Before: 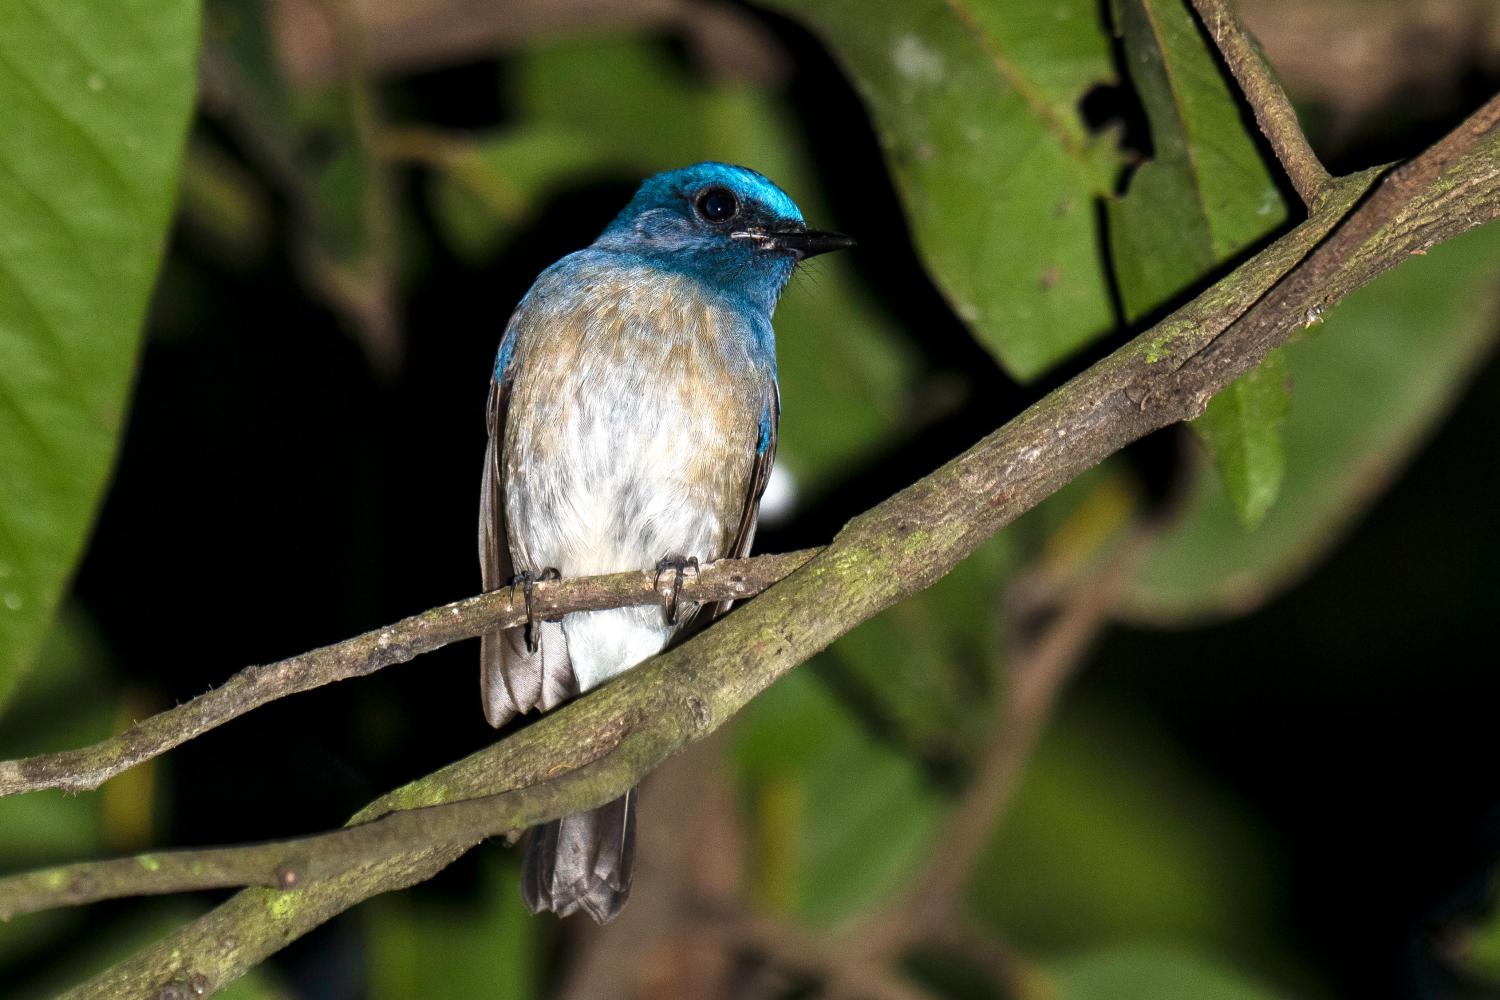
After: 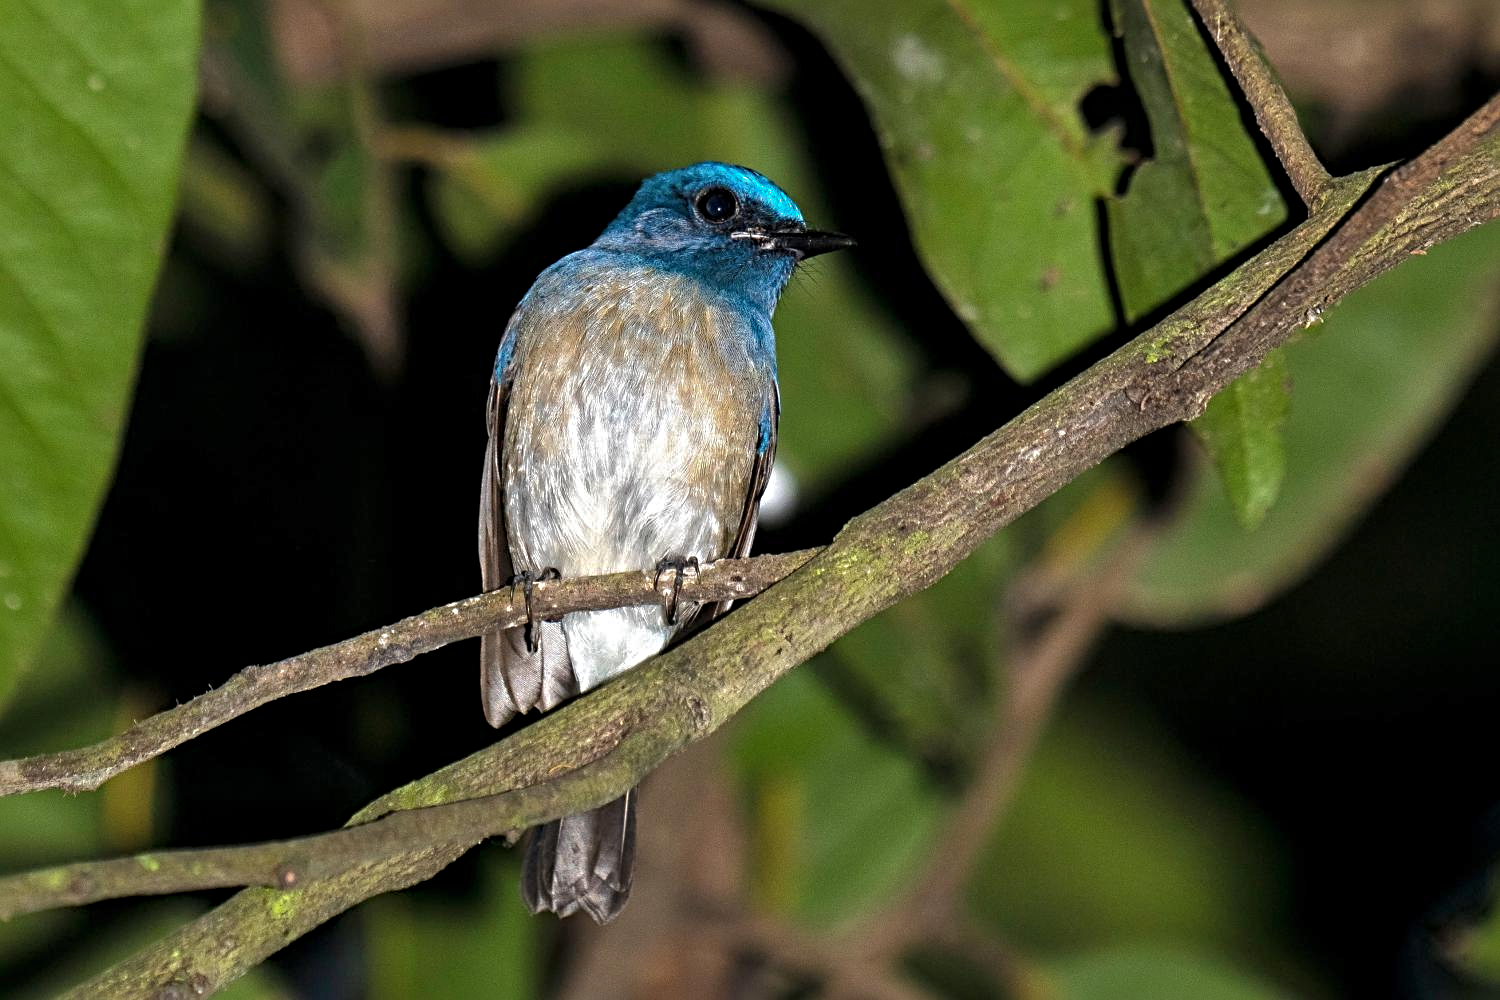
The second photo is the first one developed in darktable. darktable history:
sharpen: radius 4.906
shadows and highlights: shadows 39.59, highlights -59.88
